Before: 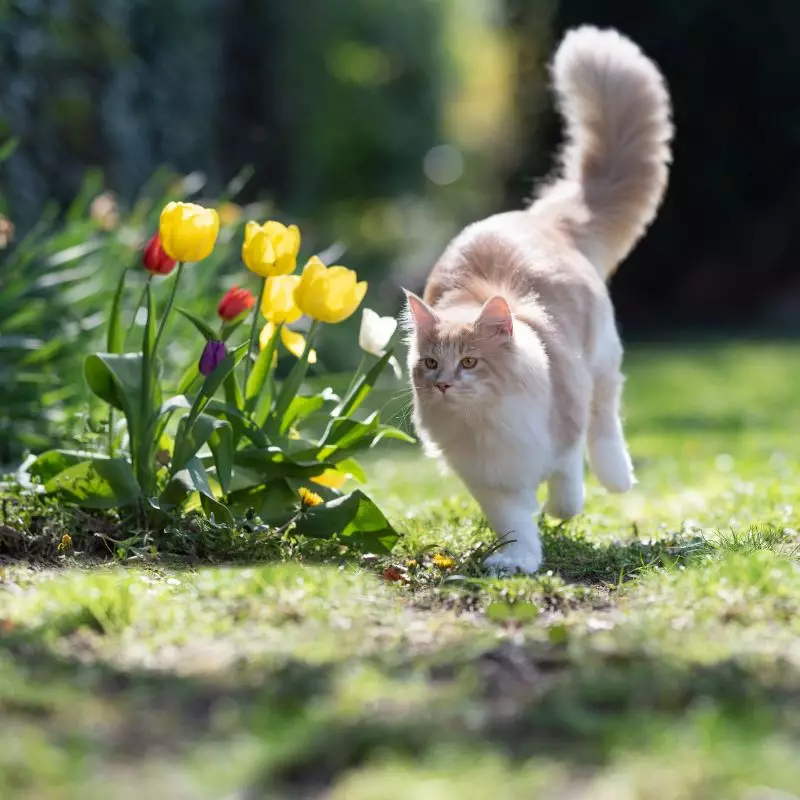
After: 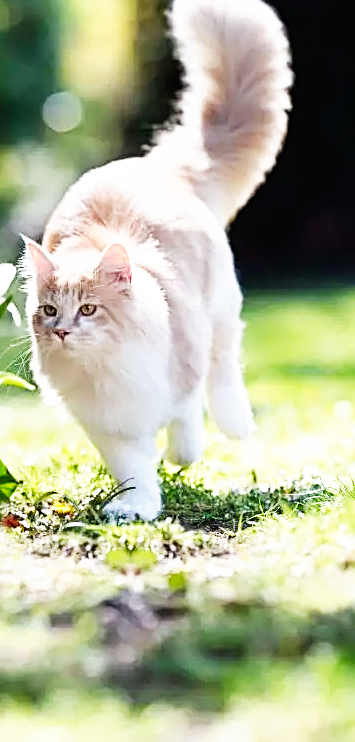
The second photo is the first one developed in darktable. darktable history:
sharpen: radius 2.543, amount 0.636
base curve: curves: ch0 [(0, 0) (0.007, 0.004) (0.027, 0.03) (0.046, 0.07) (0.207, 0.54) (0.442, 0.872) (0.673, 0.972) (1, 1)], preserve colors none
crop: left 47.628%, top 6.643%, right 7.874%
